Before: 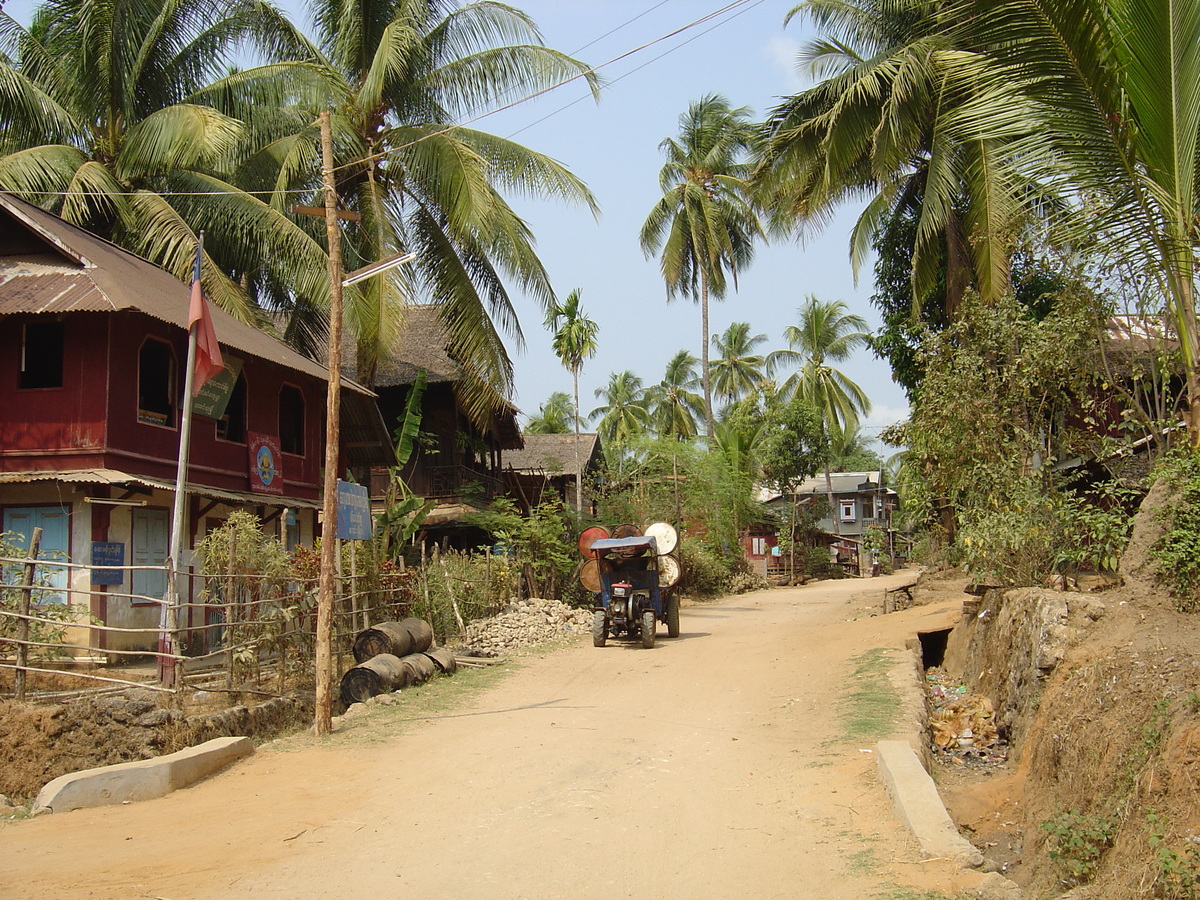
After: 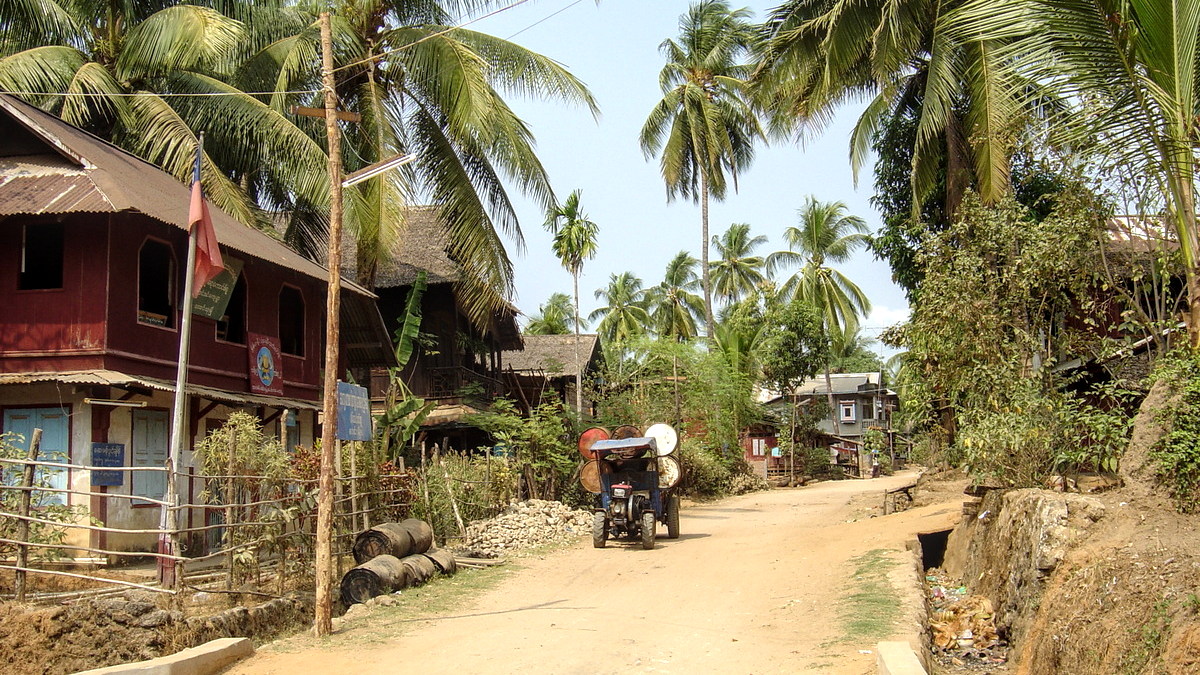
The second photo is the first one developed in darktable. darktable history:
tone equalizer: -8 EV -0.379 EV, -7 EV -0.367 EV, -6 EV -0.364 EV, -5 EV -0.215 EV, -3 EV 0.19 EV, -2 EV 0.336 EV, -1 EV 0.376 EV, +0 EV 0.408 EV
local contrast: detail 130%
crop: top 11.025%, bottom 13.955%
